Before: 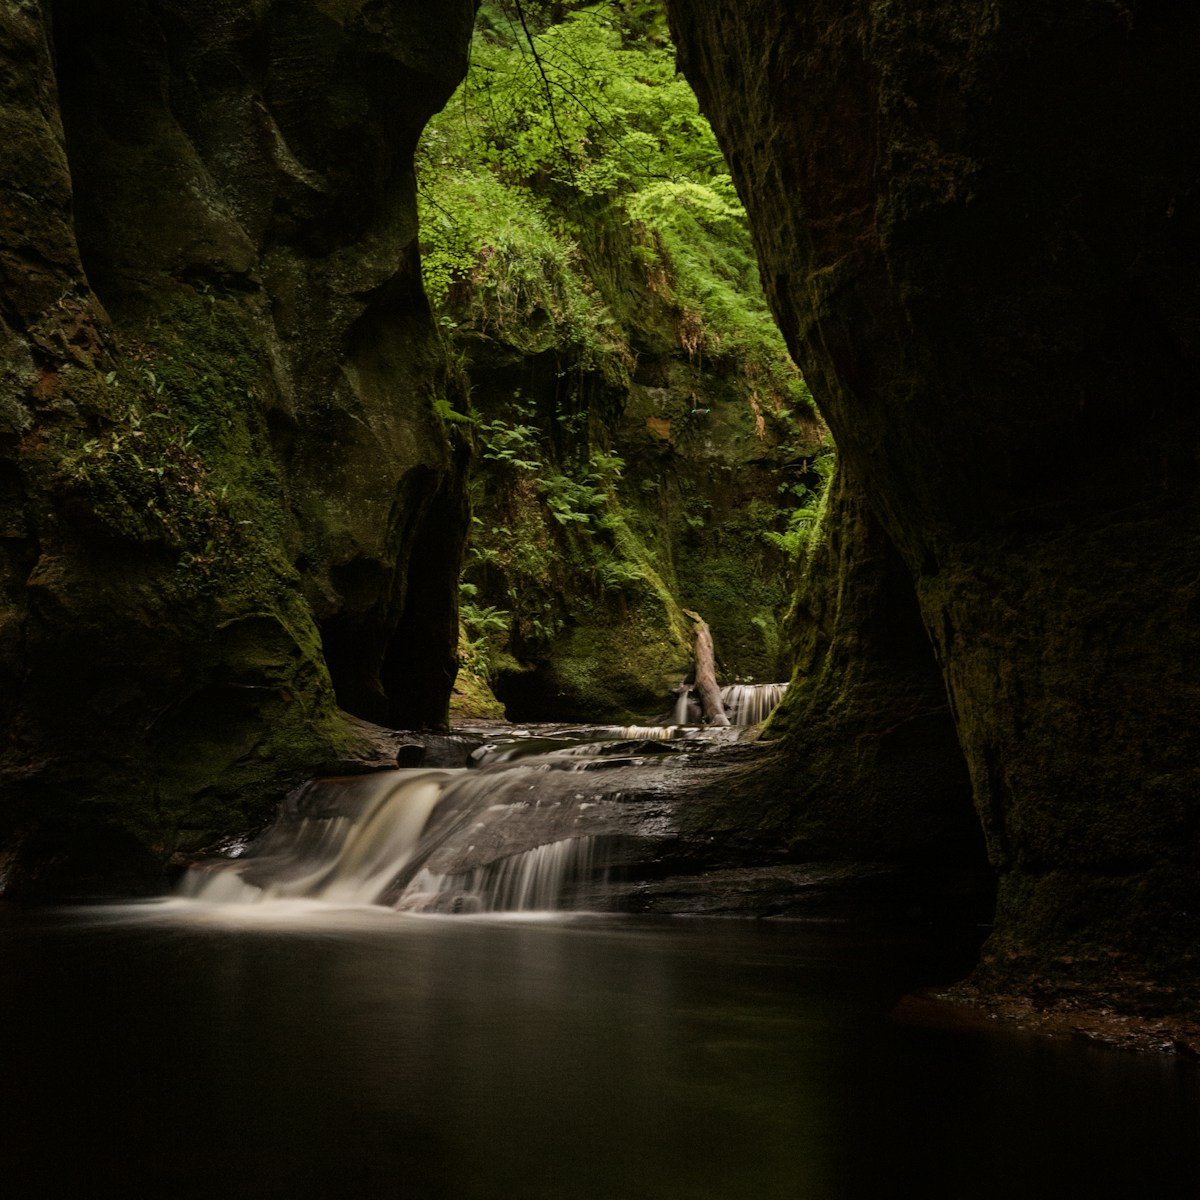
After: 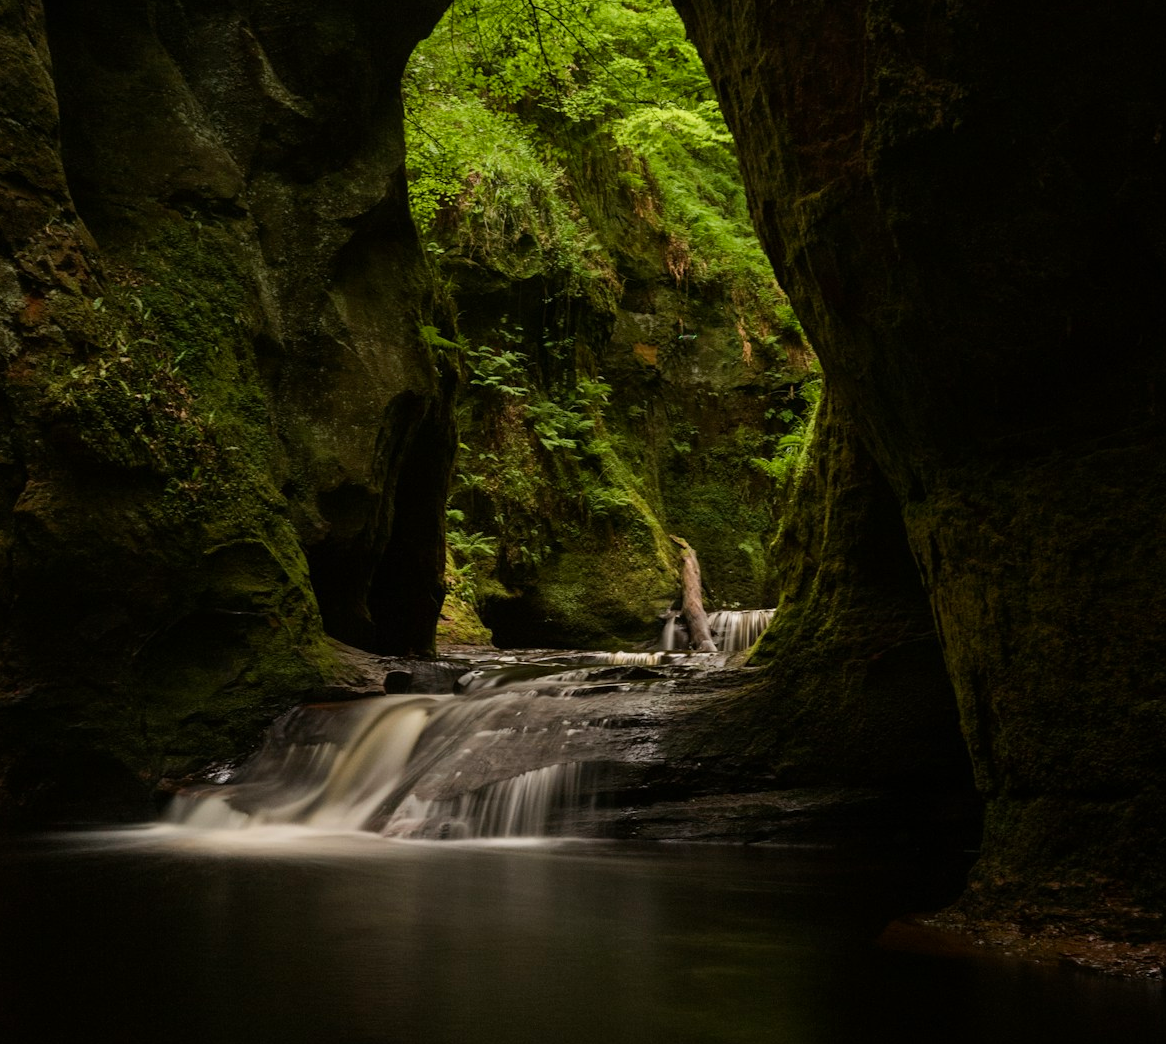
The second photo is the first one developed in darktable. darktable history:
contrast brightness saturation: saturation 0.133
crop: left 1.113%, top 6.169%, right 1.708%, bottom 6.82%
